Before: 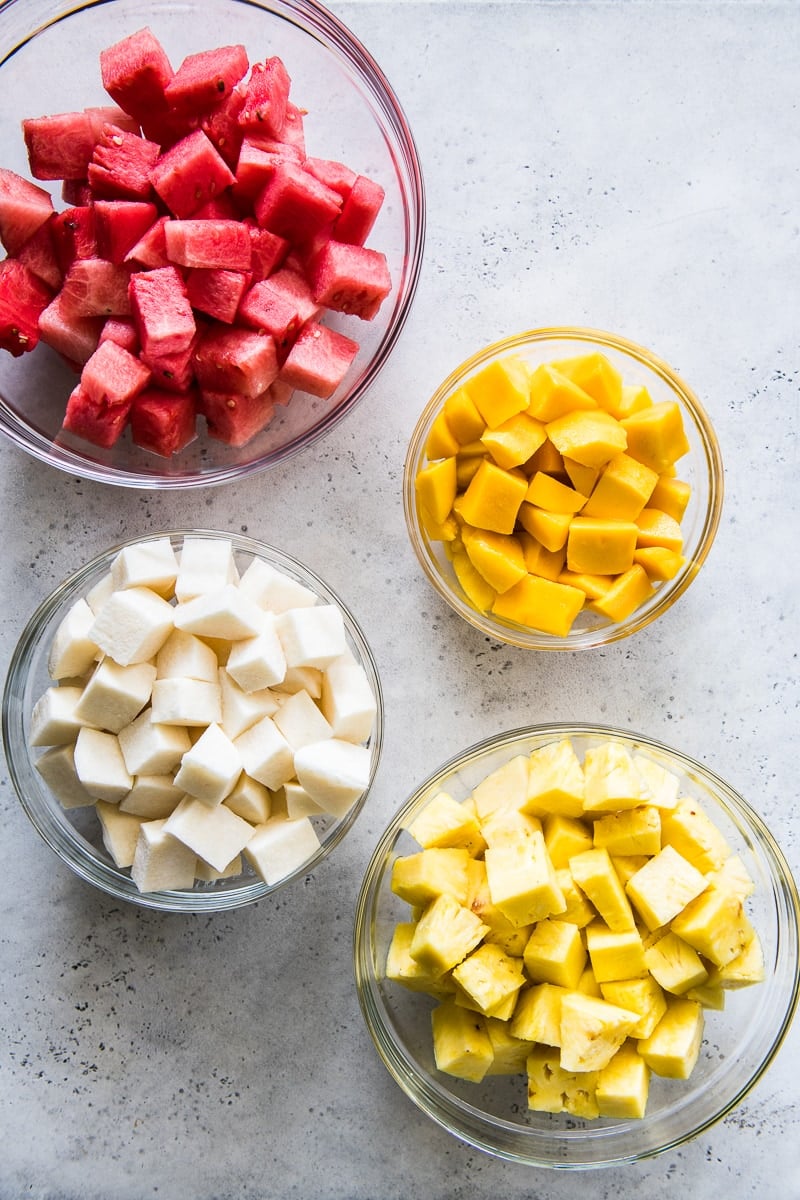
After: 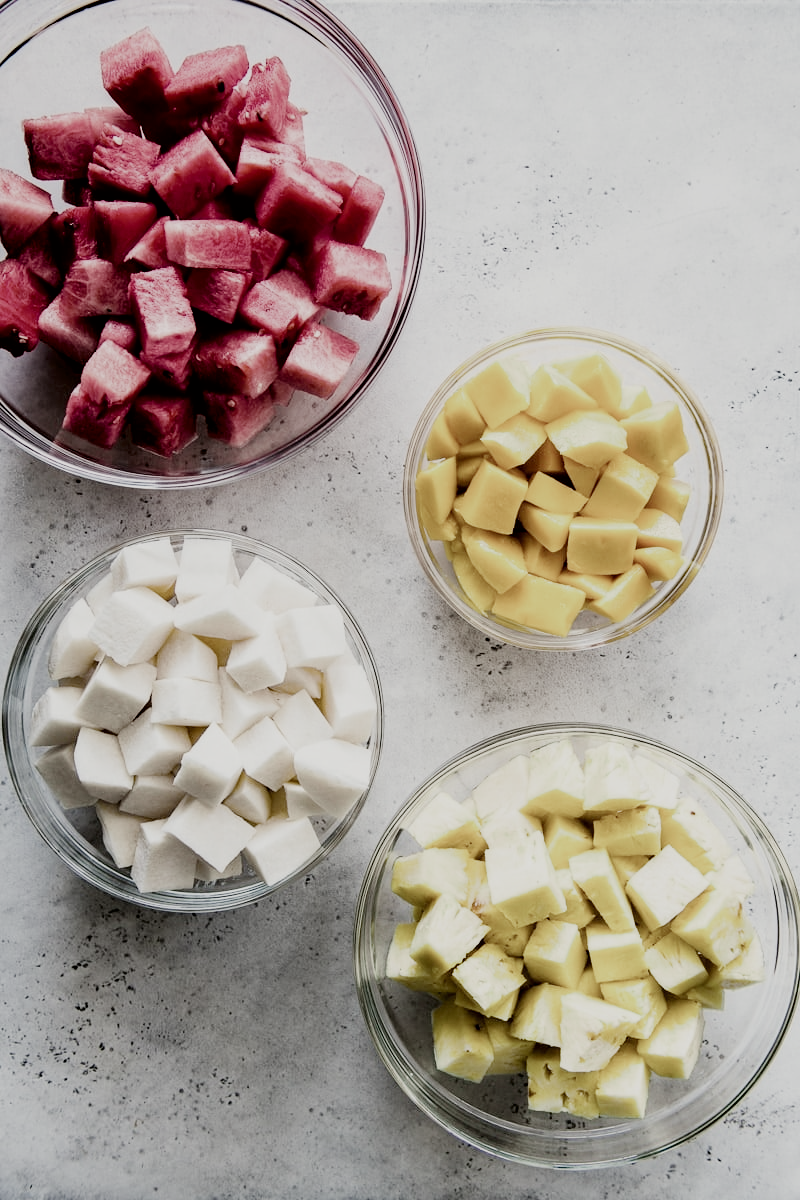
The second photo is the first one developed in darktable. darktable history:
filmic rgb: black relative exposure -5.01 EV, white relative exposure 3.98 EV, hardness 2.88, contrast 1.186, highlights saturation mix -29.76%, preserve chrominance no, color science v5 (2021)
tone curve: curves: ch0 [(0, 0) (0.059, 0.027) (0.162, 0.125) (0.304, 0.279) (0.547, 0.532) (0.828, 0.815) (1, 0.983)]; ch1 [(0, 0) (0.23, 0.166) (0.34, 0.308) (0.371, 0.337) (0.429, 0.411) (0.477, 0.462) (0.499, 0.498) (0.529, 0.537) (0.559, 0.582) (0.743, 0.798) (1, 1)]; ch2 [(0, 0) (0.431, 0.414) (0.498, 0.503) (0.524, 0.528) (0.568, 0.546) (0.6, 0.597) (0.634, 0.645) (0.728, 0.742) (1, 1)], color space Lab, independent channels, preserve colors none
